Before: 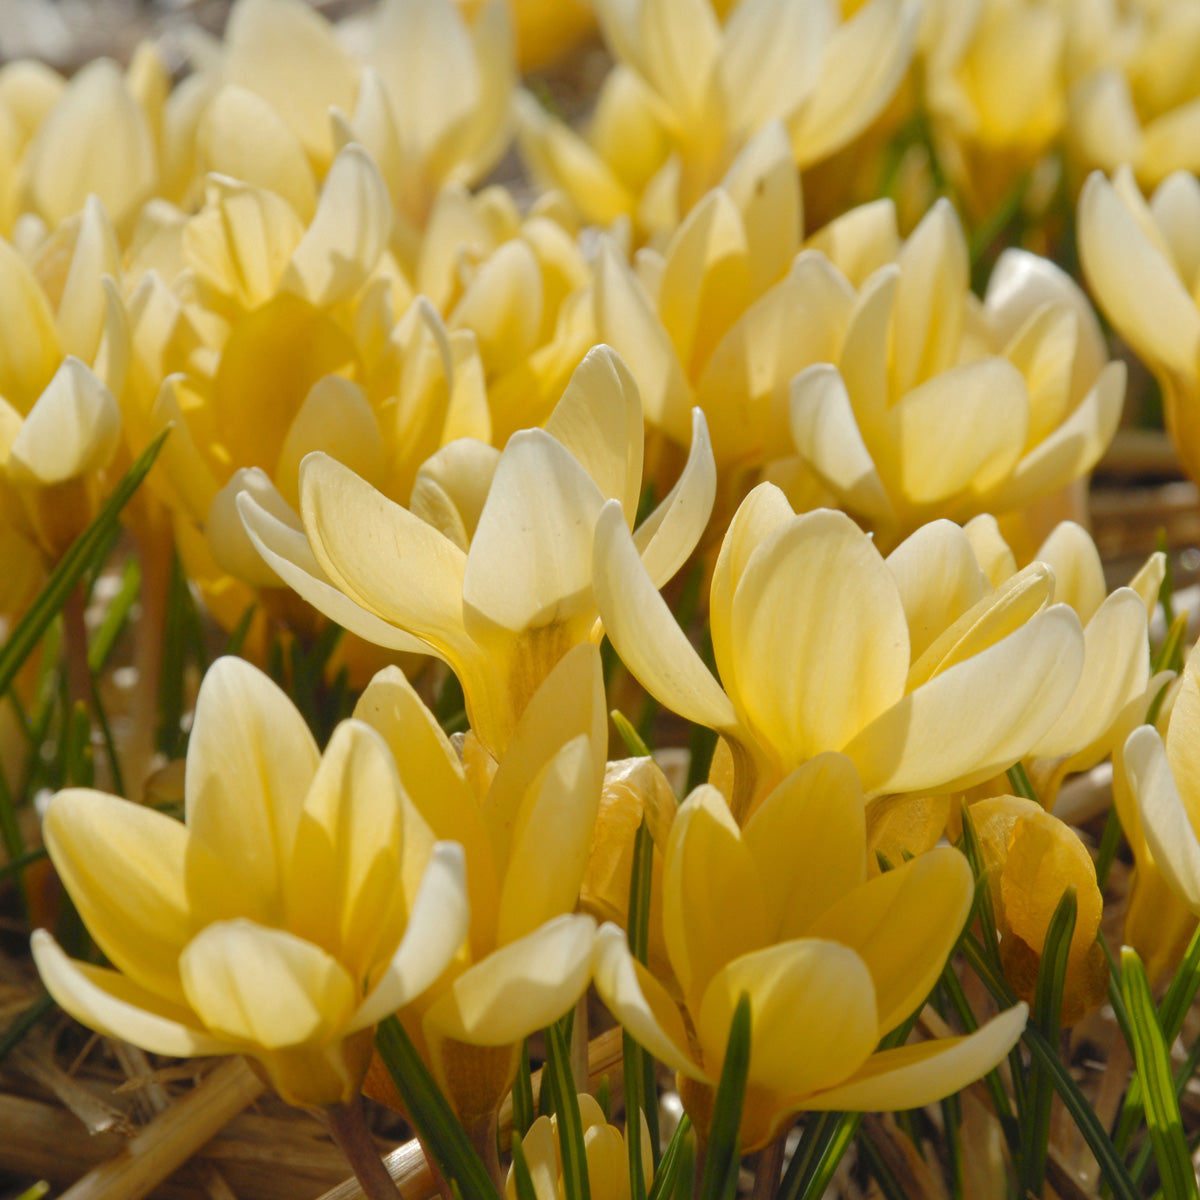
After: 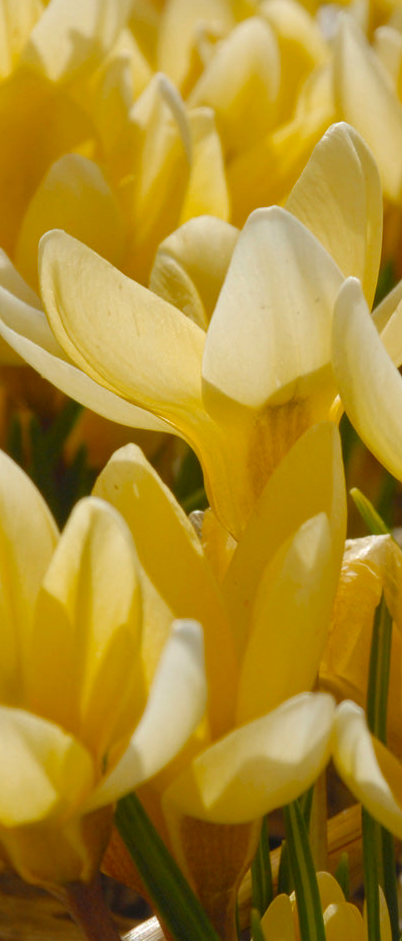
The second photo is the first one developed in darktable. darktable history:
crop and rotate: left 21.77%, top 18.528%, right 44.676%, bottom 2.997%
white balance: emerald 1
color balance rgb: perceptual saturation grading › global saturation 8.89%, saturation formula JzAzBz (2021)
